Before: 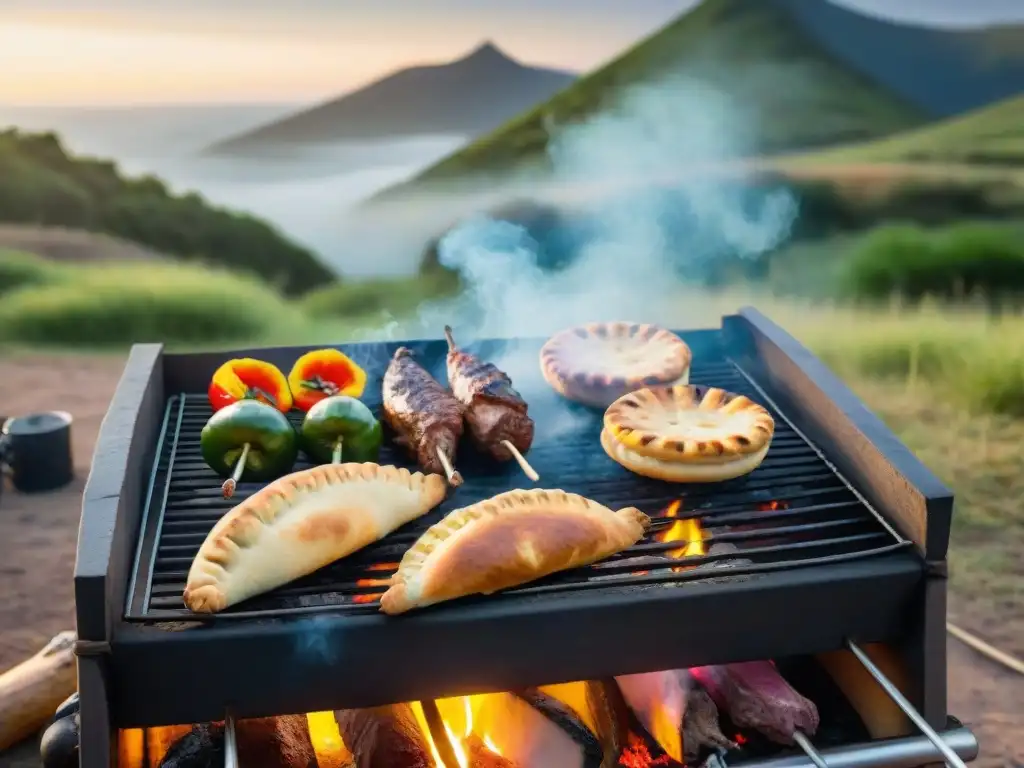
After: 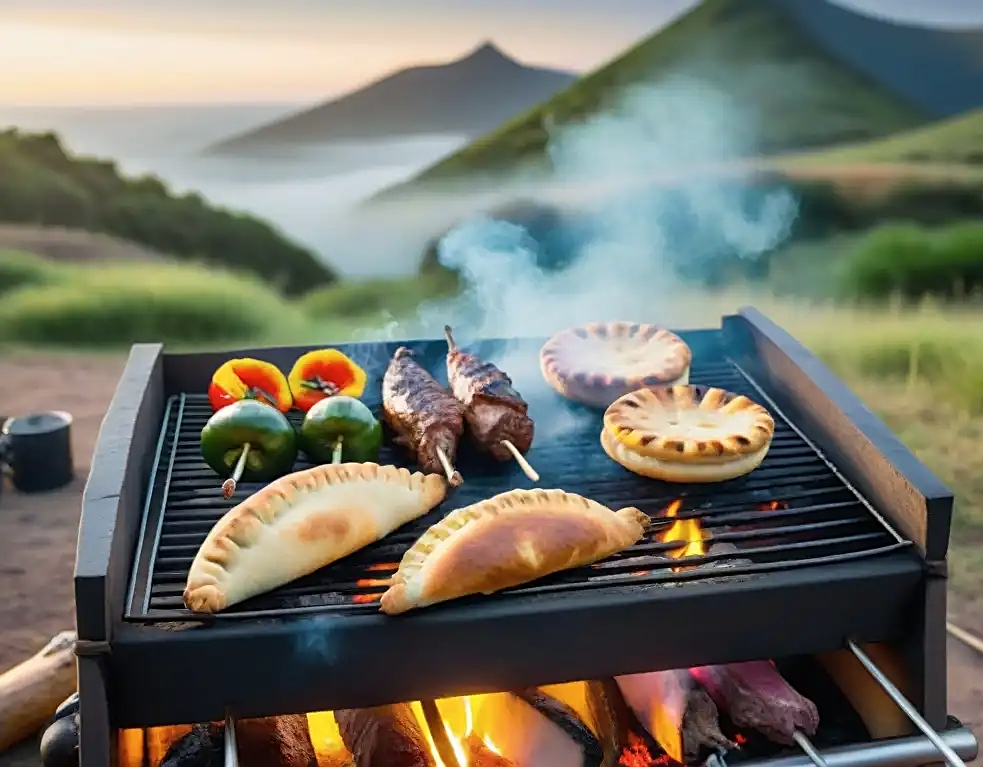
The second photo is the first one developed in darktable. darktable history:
sharpen: on, module defaults
crop: right 3.955%, bottom 0.046%
contrast brightness saturation: saturation -0.047
